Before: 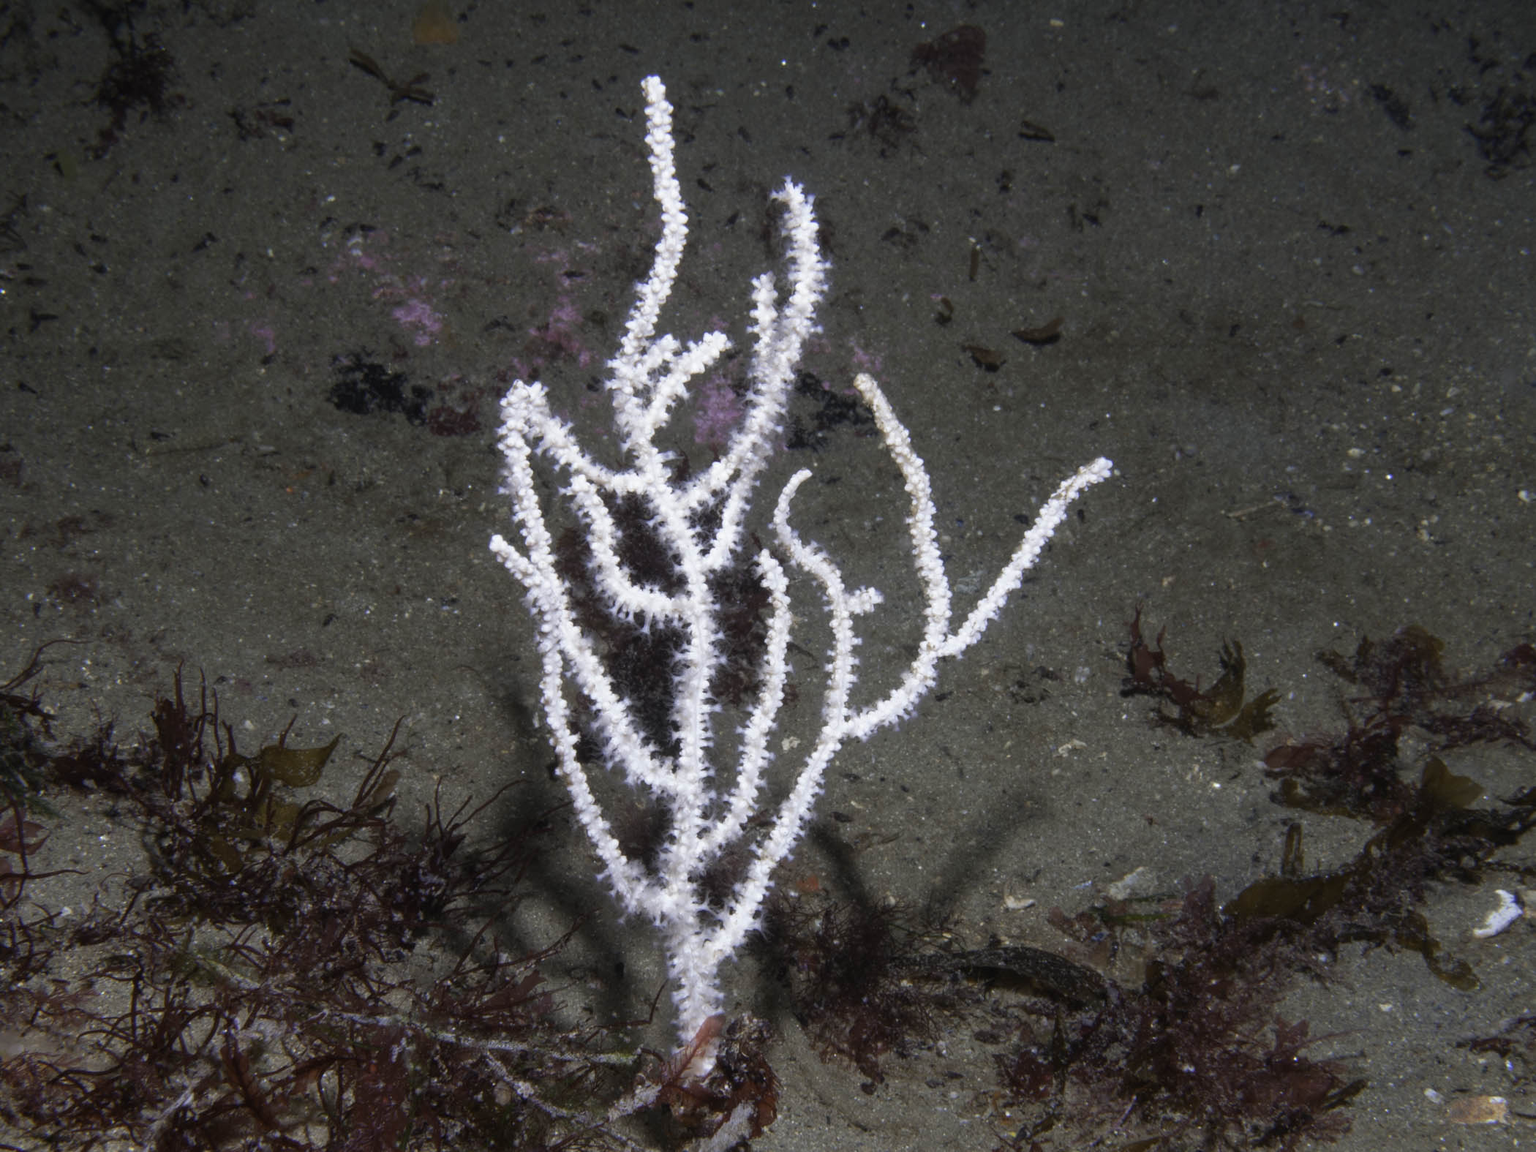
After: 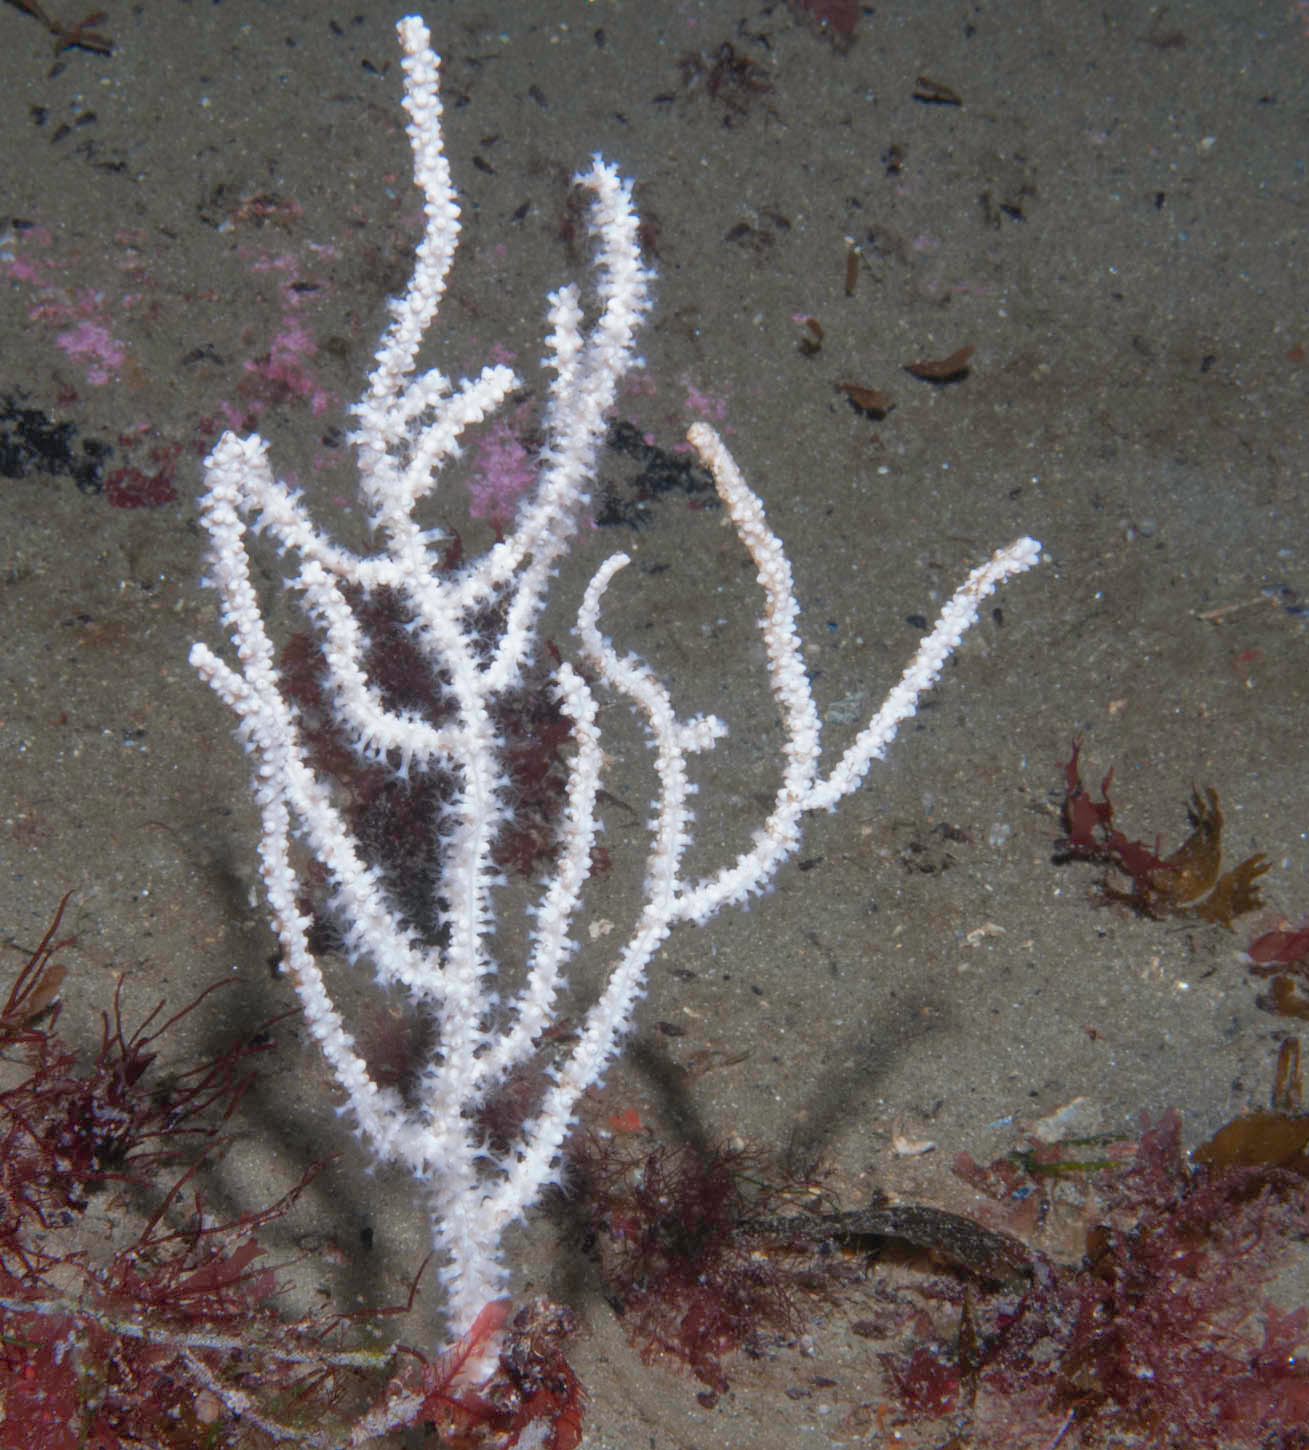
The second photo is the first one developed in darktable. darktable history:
shadows and highlights: on, module defaults
crop and rotate: left 22.918%, top 5.629%, right 14.711%, bottom 2.247%
